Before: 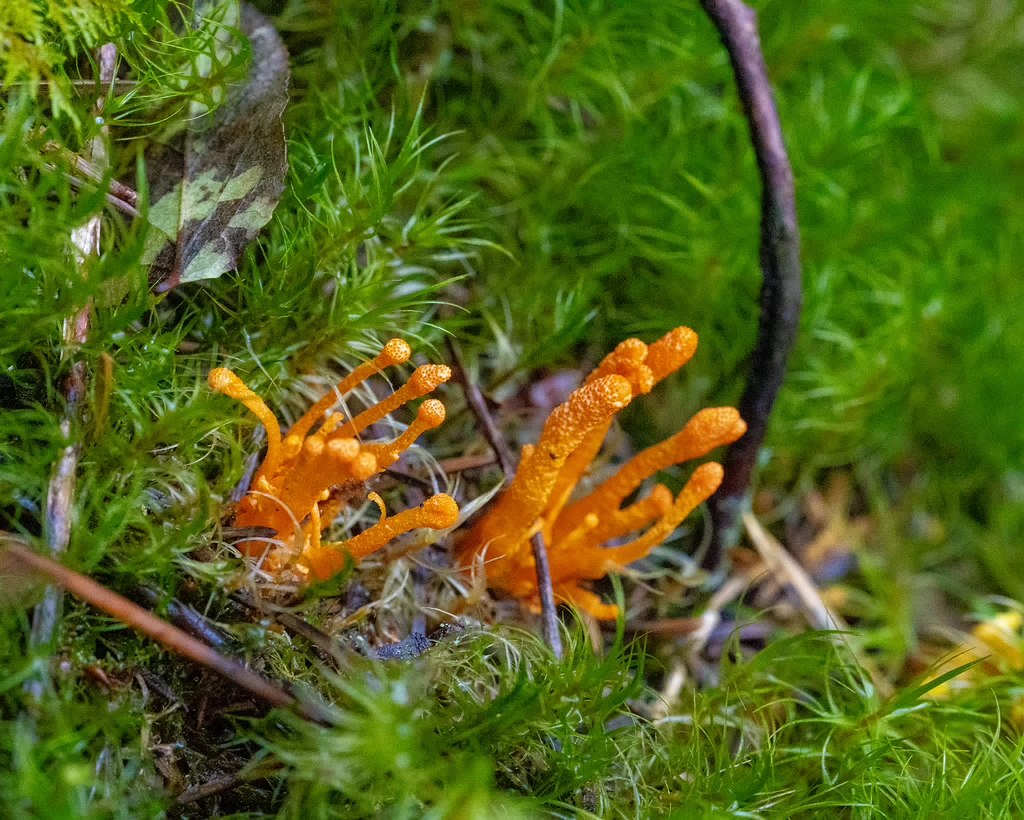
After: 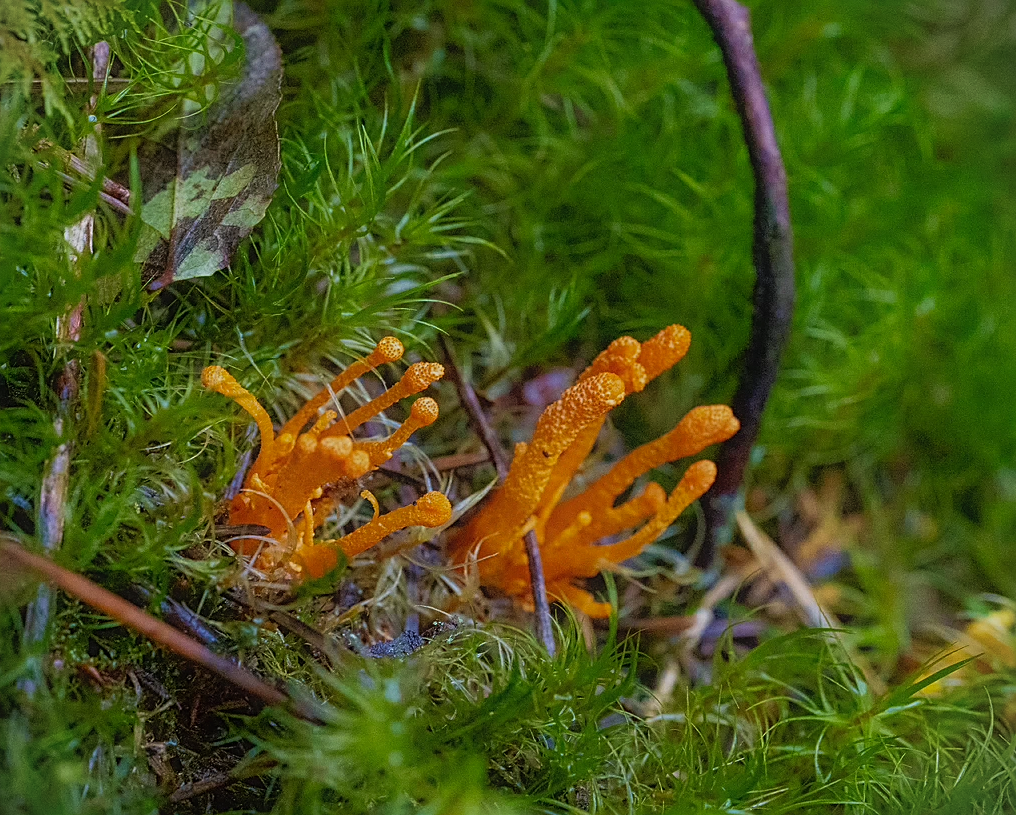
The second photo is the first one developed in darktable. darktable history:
crop and rotate: left 0.777%, top 0.348%, bottom 0.24%
contrast equalizer: y [[0.5, 0.486, 0.447, 0.446, 0.489, 0.5], [0.5 ×6], [0.5 ×6], [0 ×6], [0 ×6]]
velvia: on, module defaults
exposure: exposure -0.443 EV, compensate exposure bias true, compensate highlight preservation false
sharpen: radius 1.975
vignetting: fall-off start 99.77%
